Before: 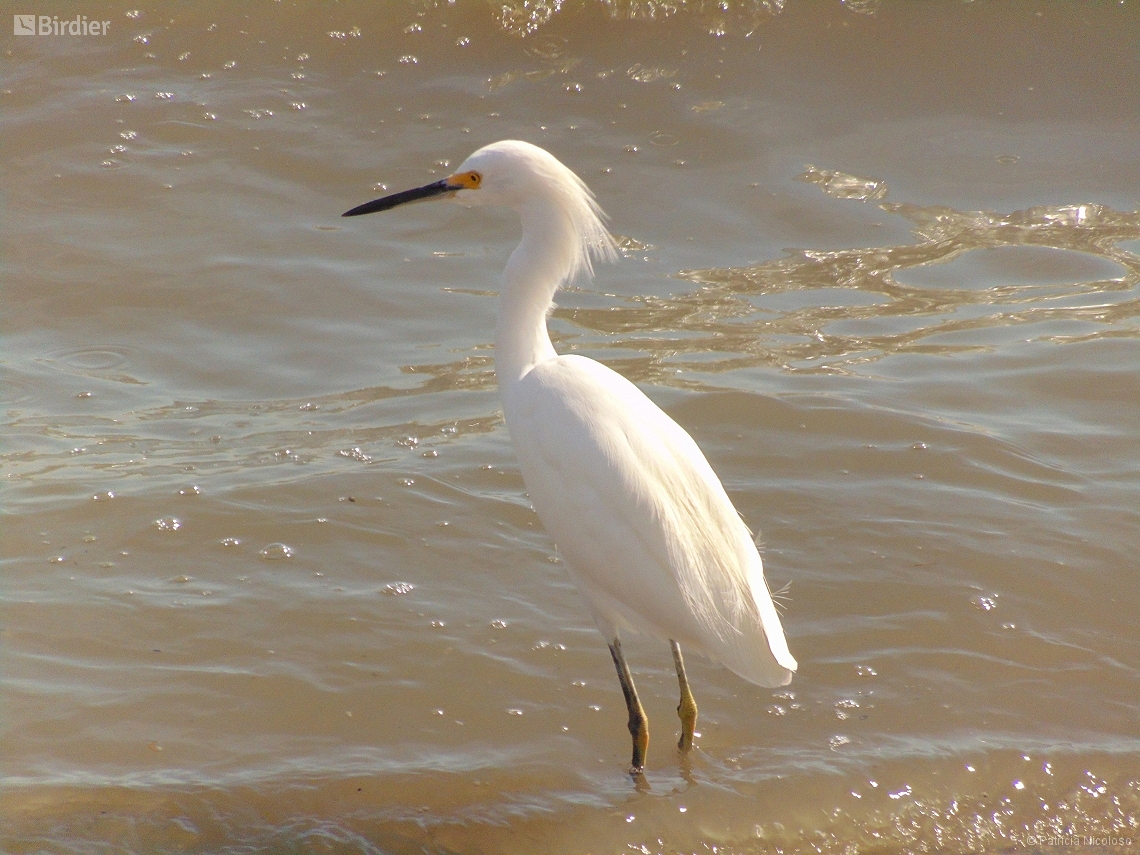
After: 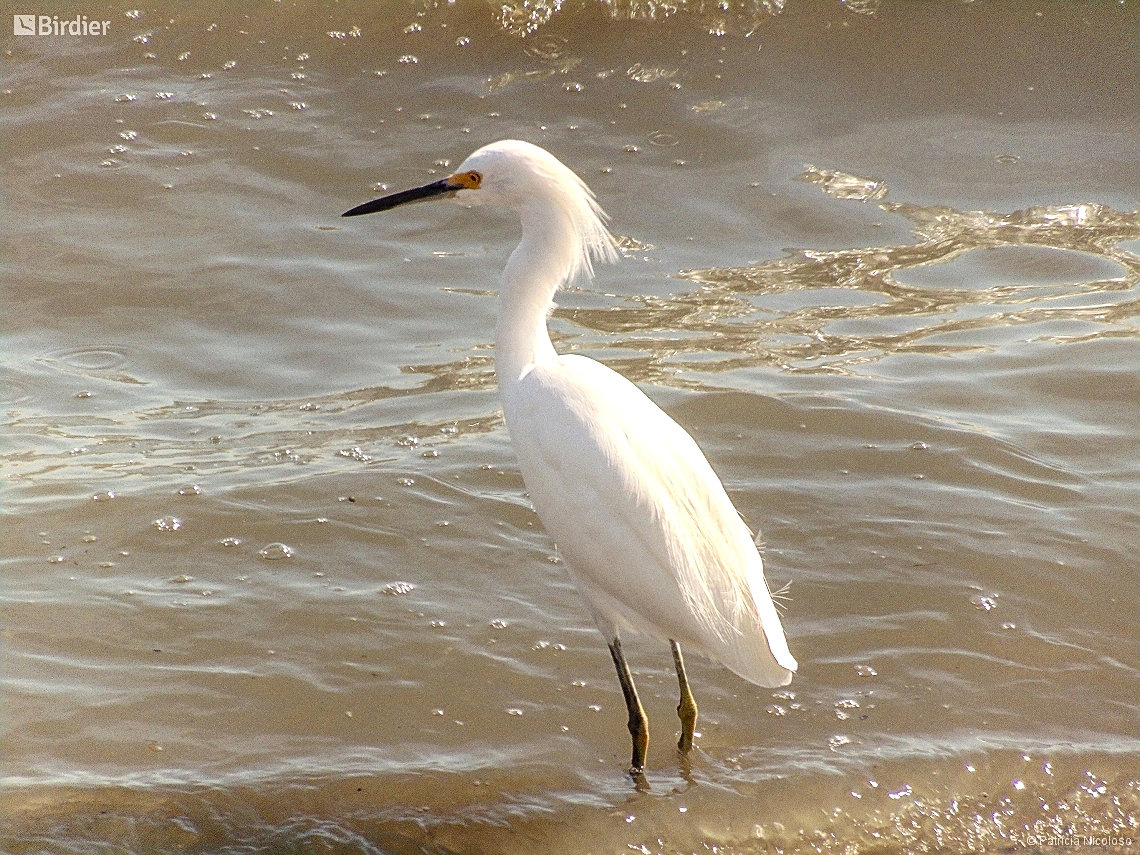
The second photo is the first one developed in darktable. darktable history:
local contrast: highlights 96%, shadows 84%, detail 160%, midtone range 0.2
sharpen: on, module defaults
tone equalizer: on, module defaults
contrast brightness saturation: contrast 0.276
